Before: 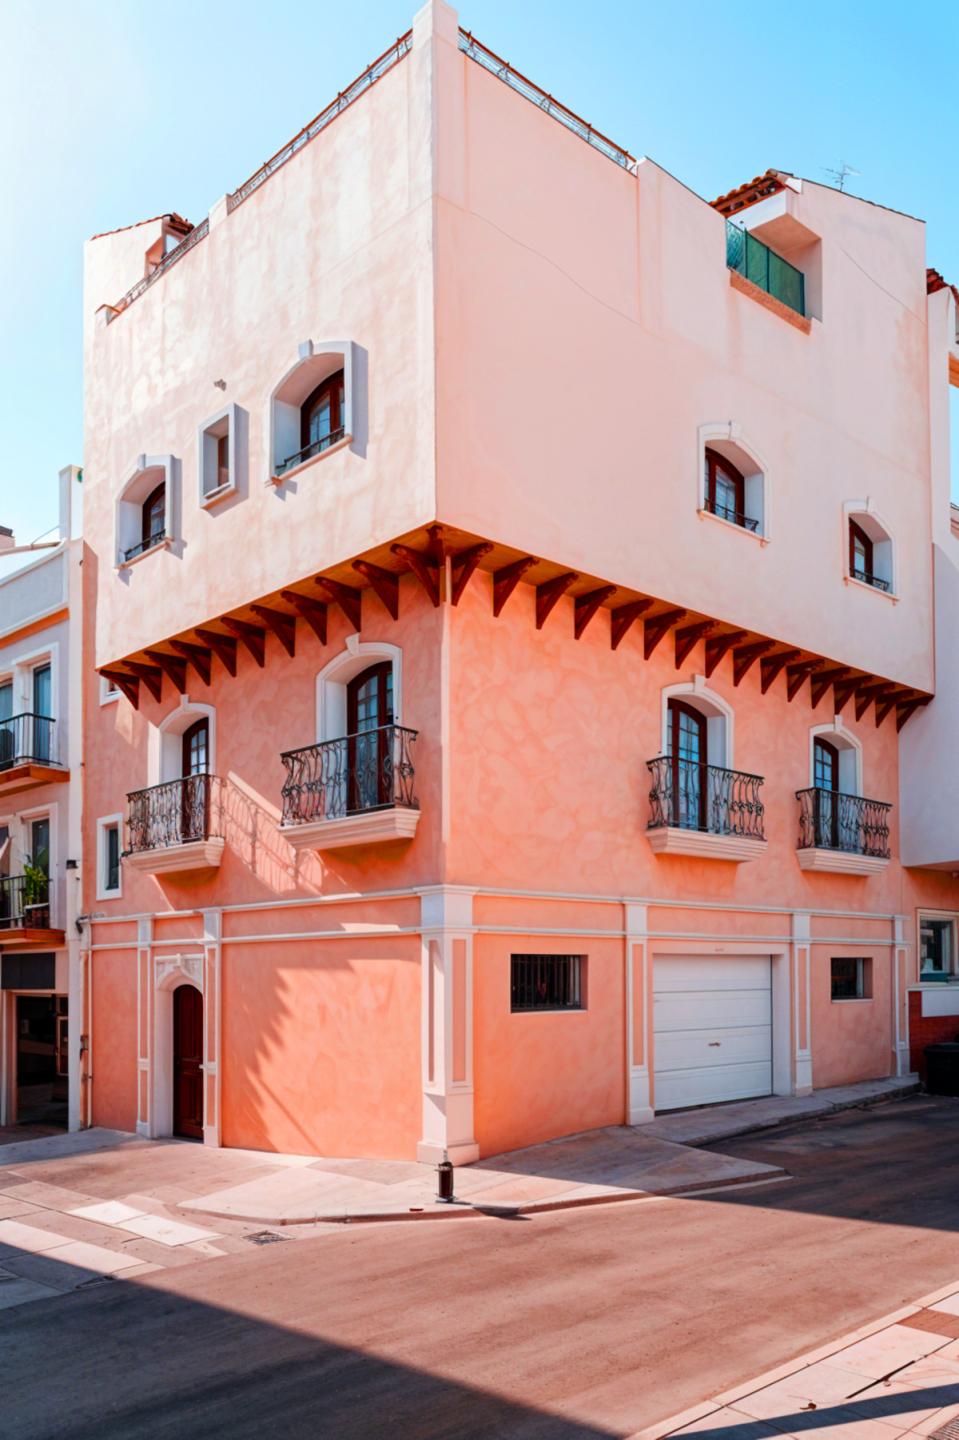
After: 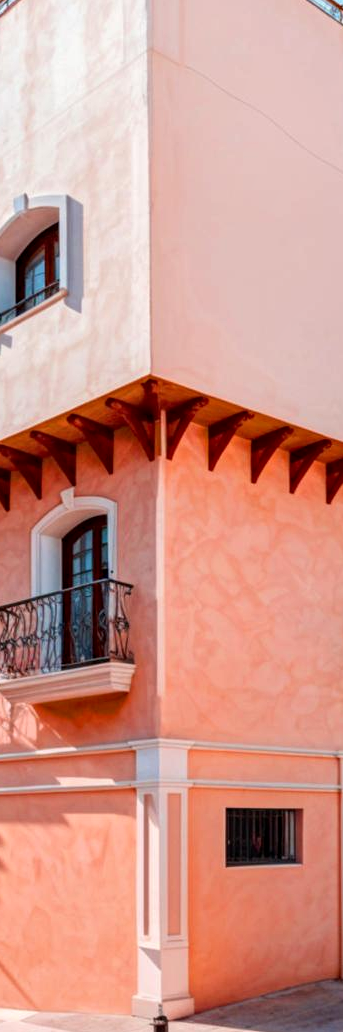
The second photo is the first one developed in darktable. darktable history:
crop and rotate: left 29.789%, top 10.198%, right 34.409%, bottom 18.079%
local contrast: detail 130%
